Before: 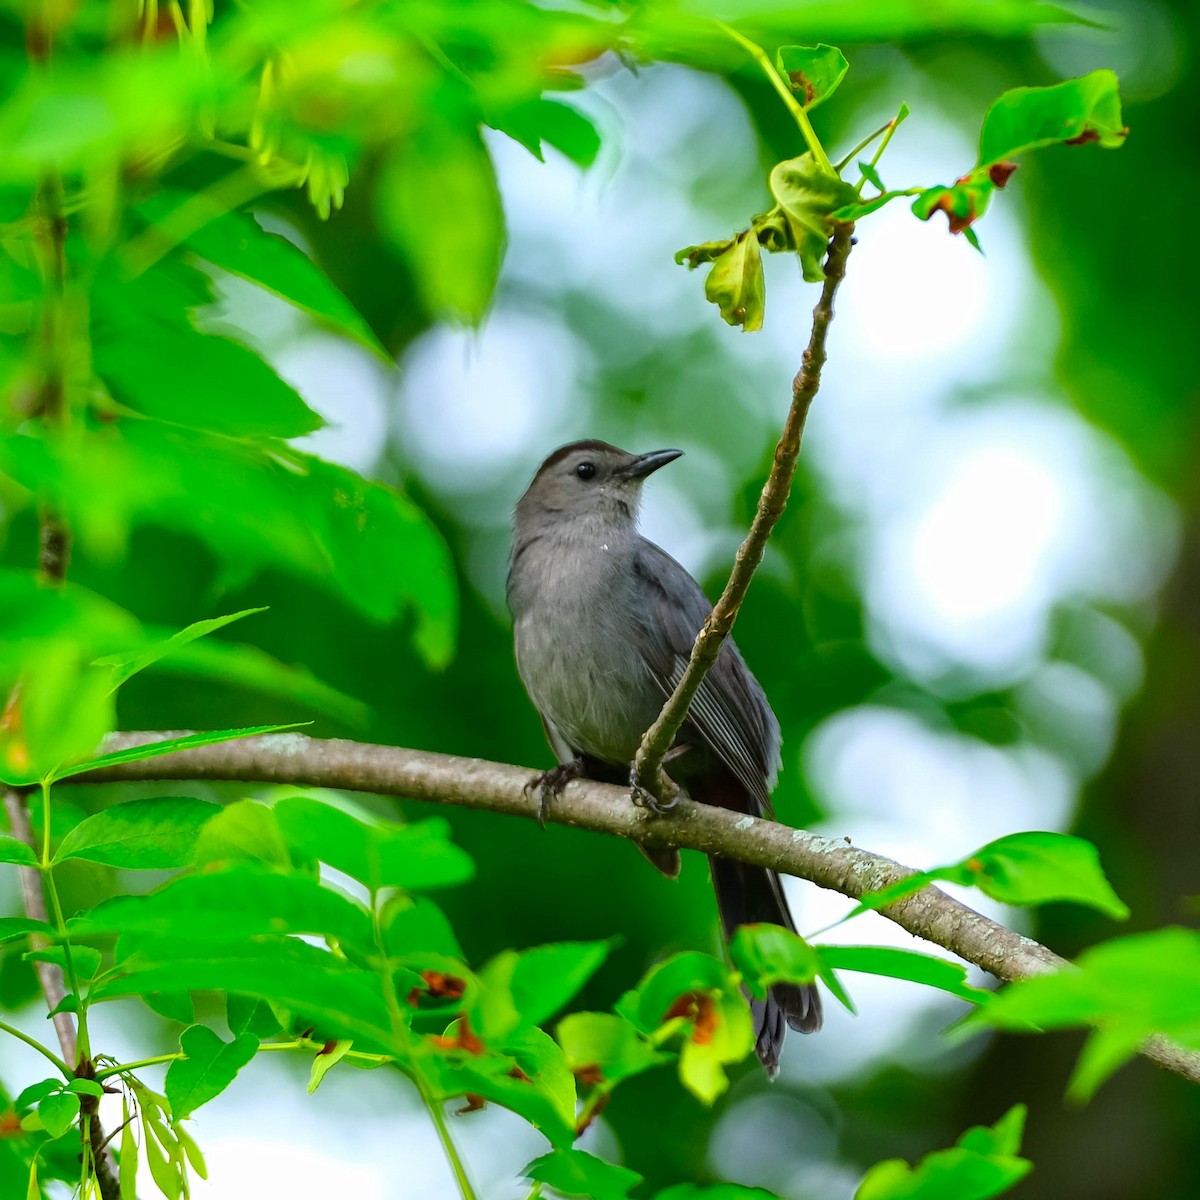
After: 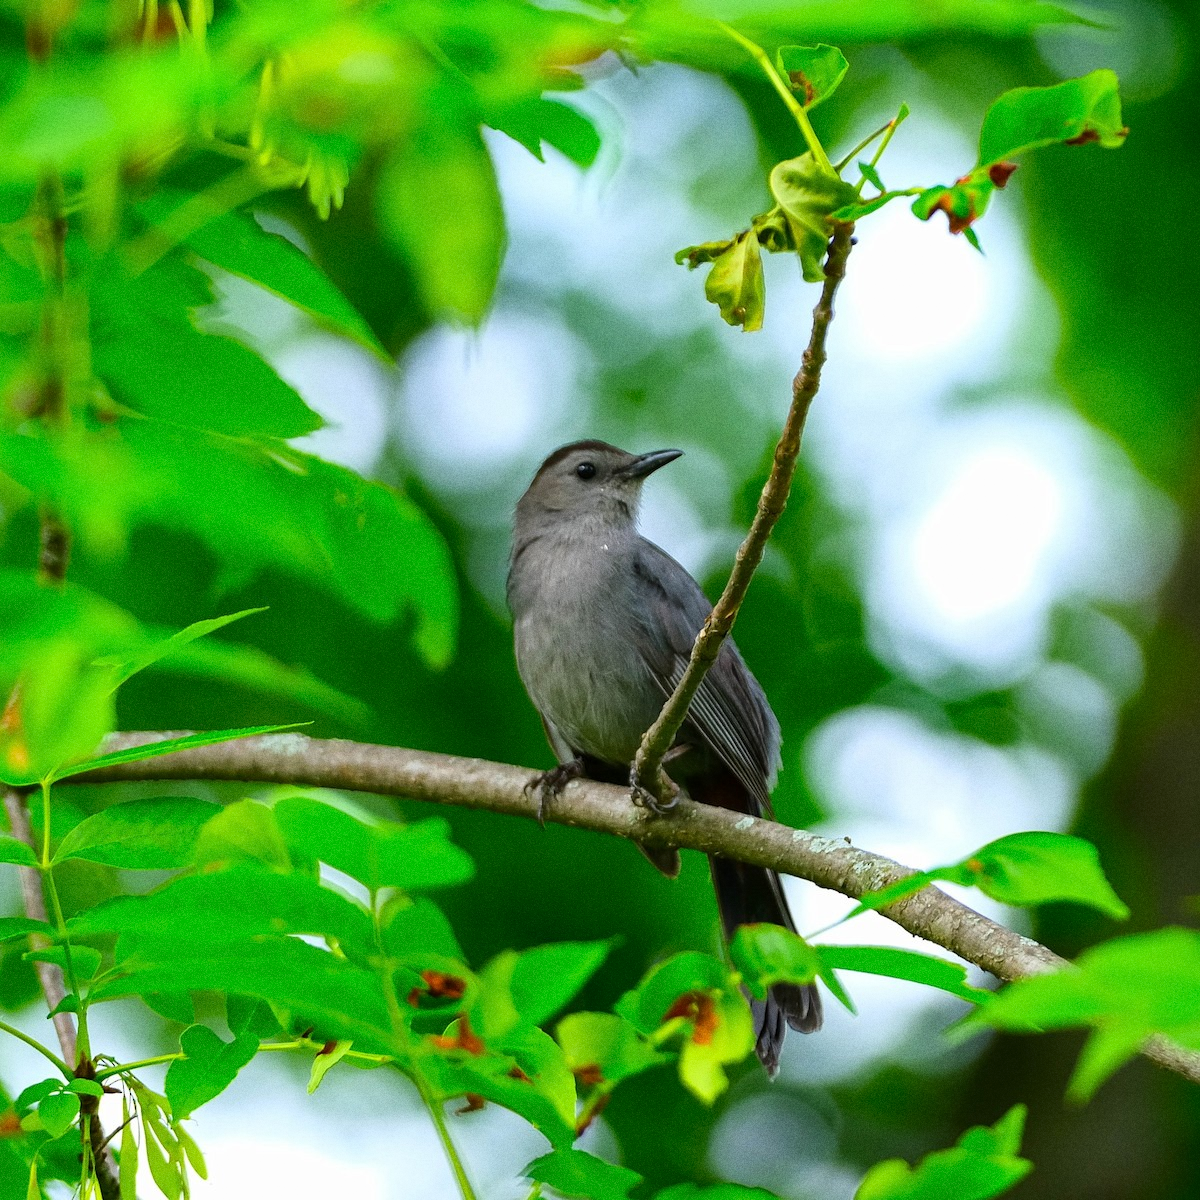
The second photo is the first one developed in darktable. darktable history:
white balance: emerald 1
exposure: black level correction 0.001, compensate highlight preservation false
grain: coarseness 0.09 ISO
